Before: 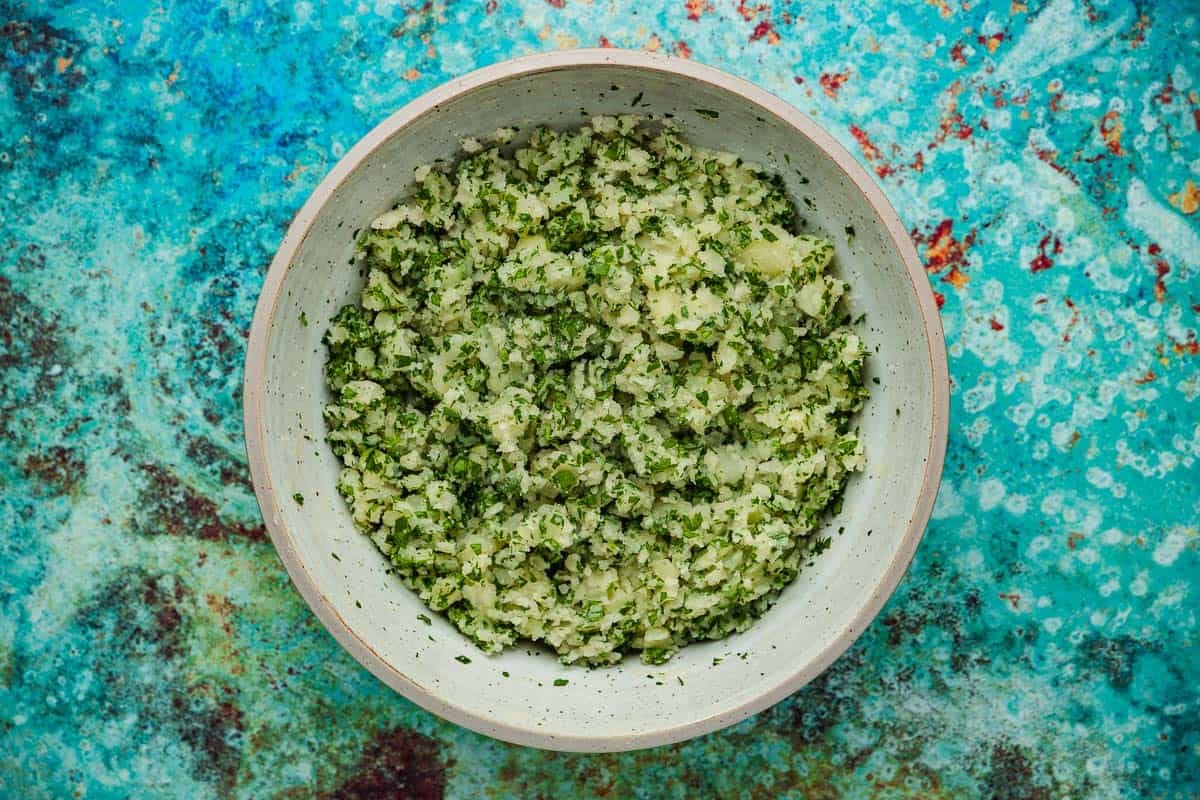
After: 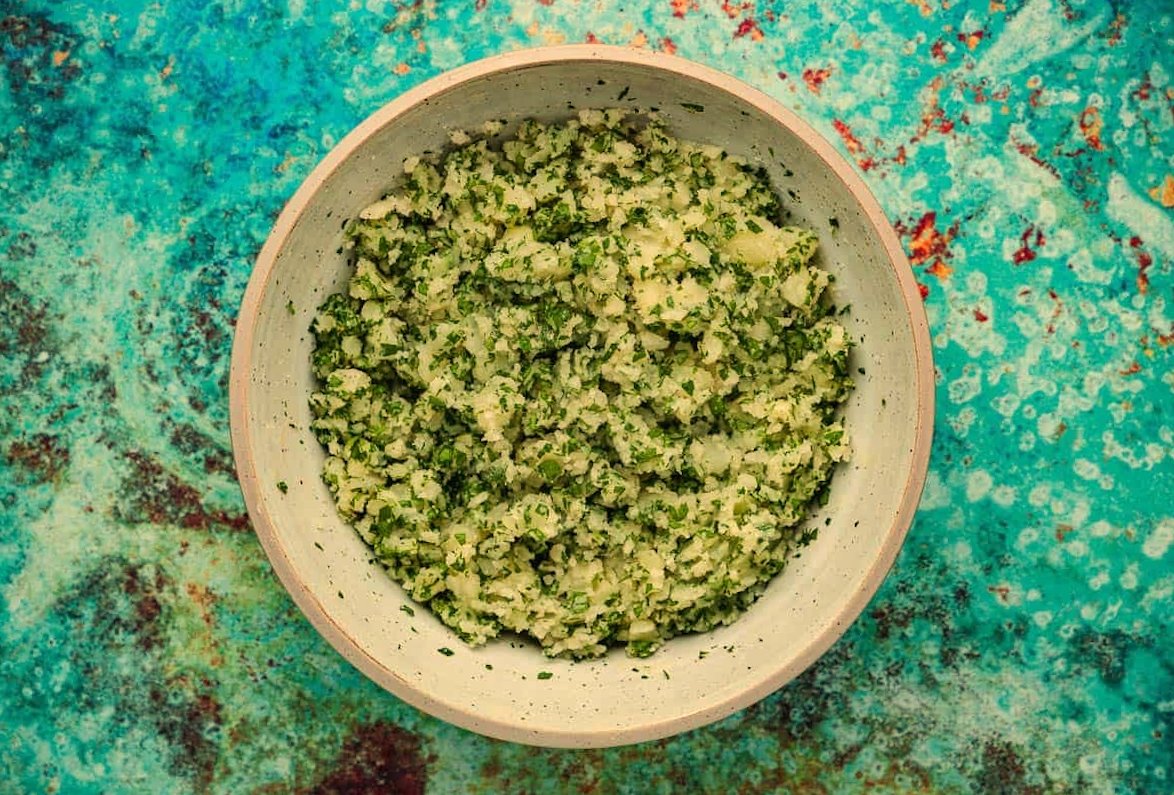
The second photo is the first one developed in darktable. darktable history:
white balance: red 1.138, green 0.996, blue 0.812
rotate and perspective: rotation 0.226°, lens shift (vertical) -0.042, crop left 0.023, crop right 0.982, crop top 0.006, crop bottom 0.994
